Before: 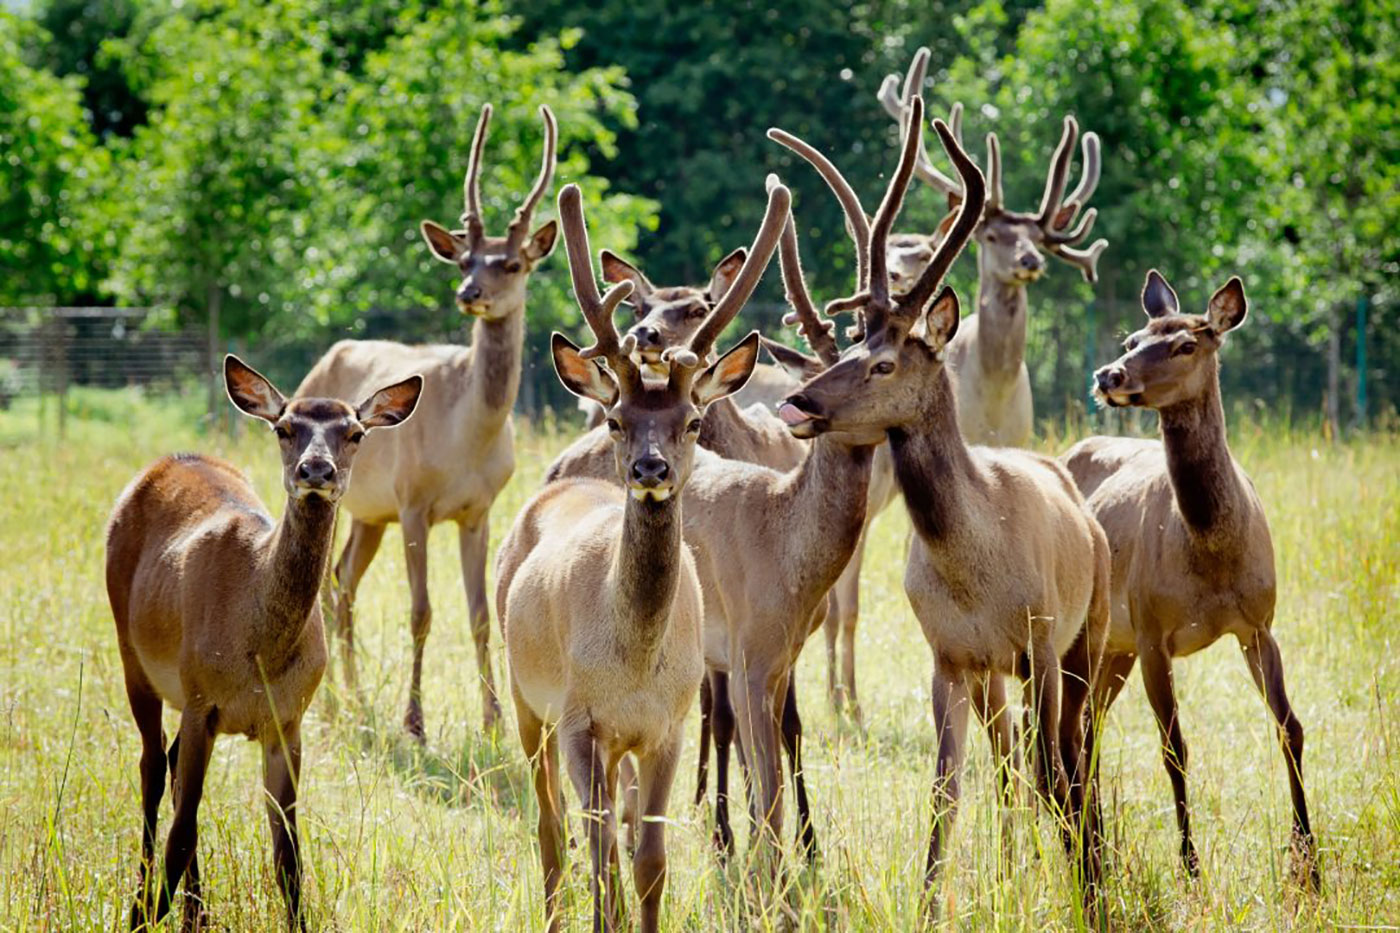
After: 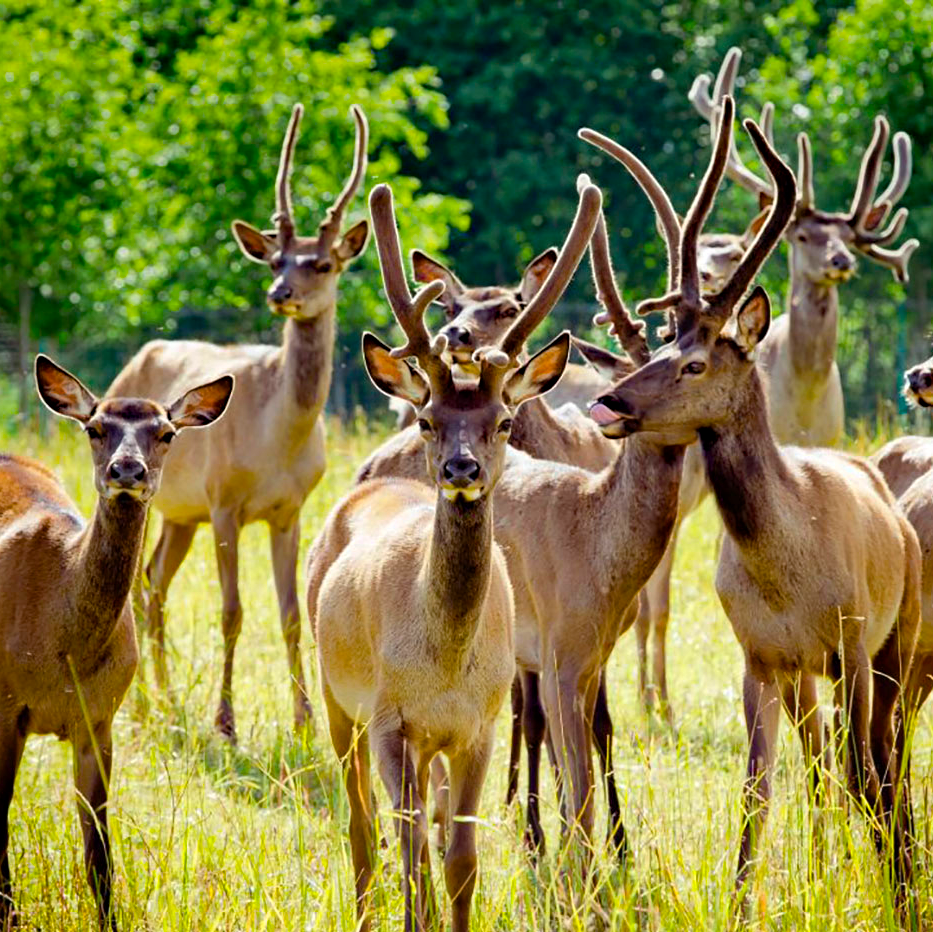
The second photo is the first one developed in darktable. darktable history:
crop and rotate: left 13.537%, right 19.796%
haze removal: compatibility mode true, adaptive false
exposure: exposure 0.127 EV, compensate highlight preservation false
color balance rgb: perceptual saturation grading › global saturation 25%, global vibrance 20%
